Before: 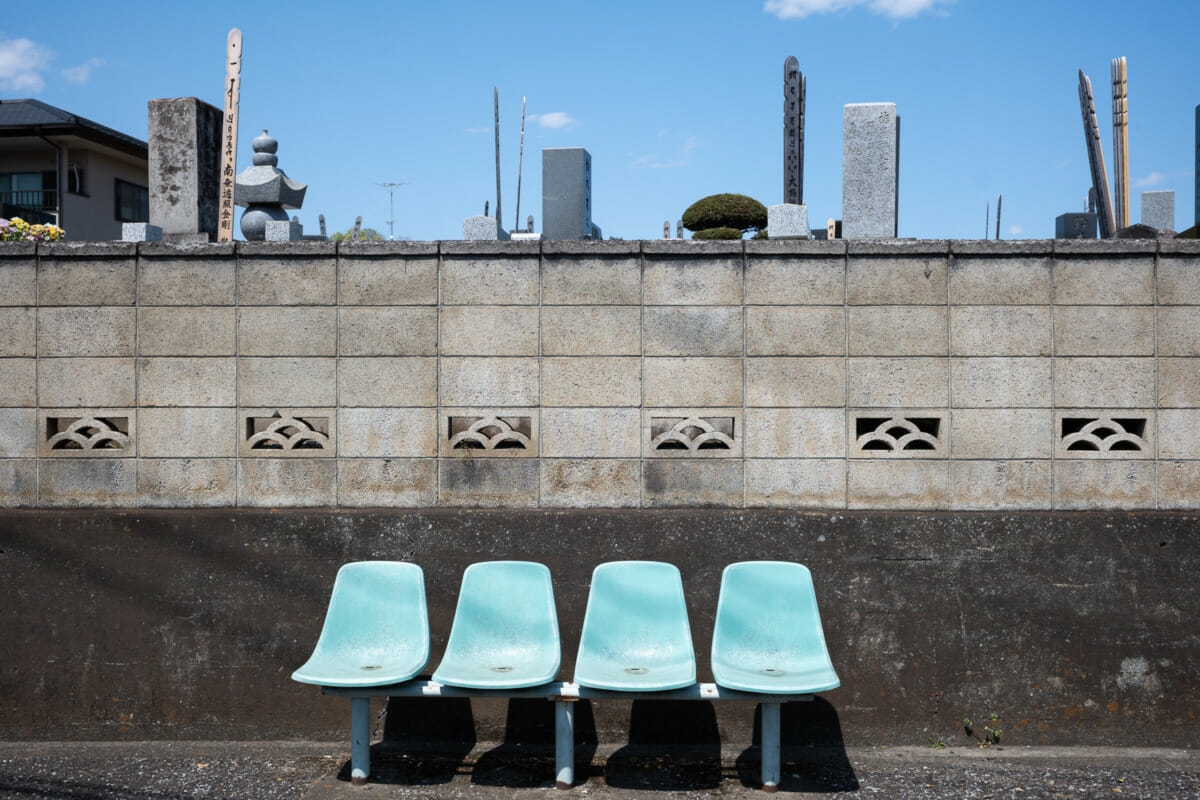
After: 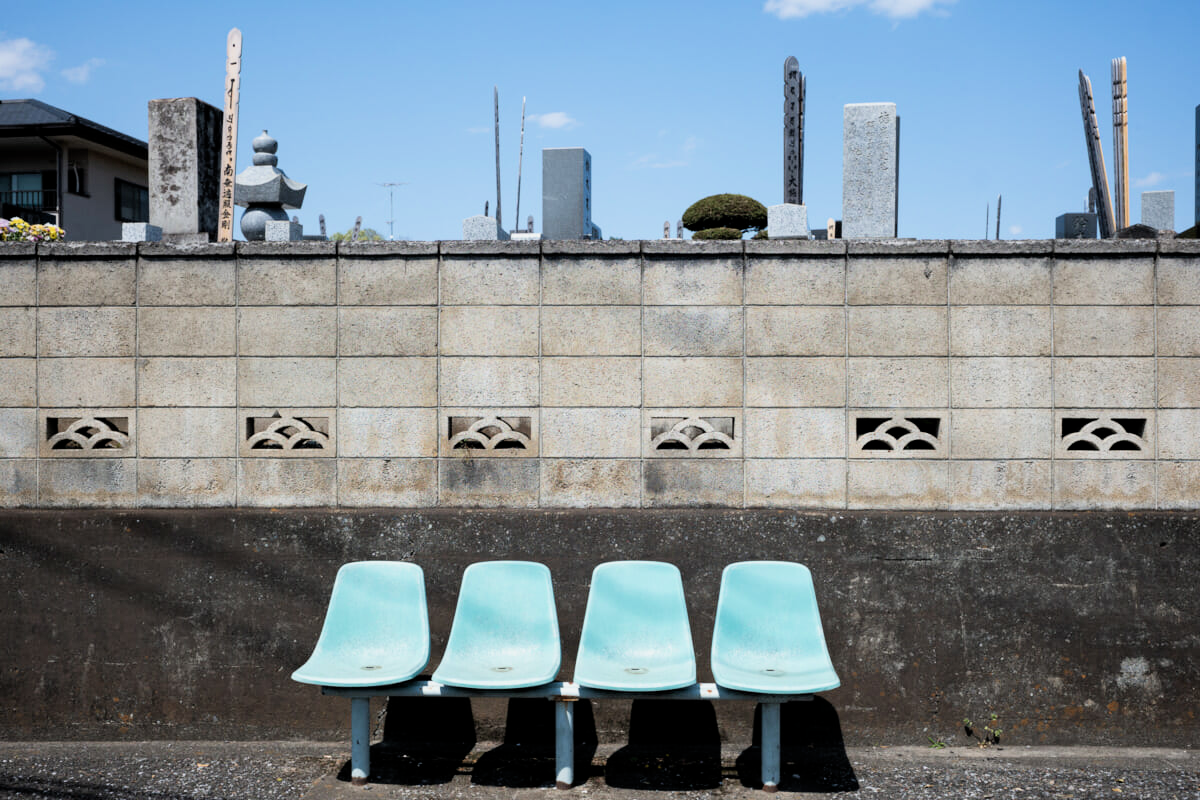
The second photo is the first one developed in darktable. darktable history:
exposure: exposure 0.378 EV, compensate highlight preservation false
filmic rgb: middle gray luminance 9.11%, black relative exposure -10.55 EV, white relative exposure 3.45 EV, target black luminance 0%, hardness 5.95, latitude 59.66%, contrast 1.089, highlights saturation mix 4.36%, shadows ↔ highlights balance 28.97%, iterations of high-quality reconstruction 0
